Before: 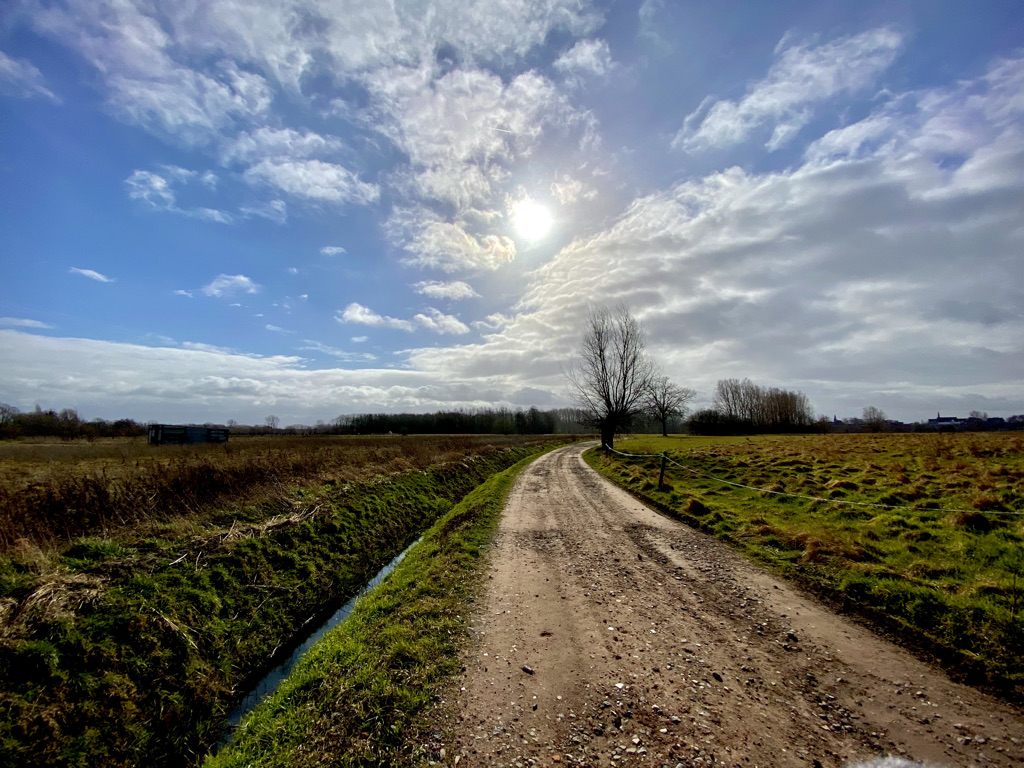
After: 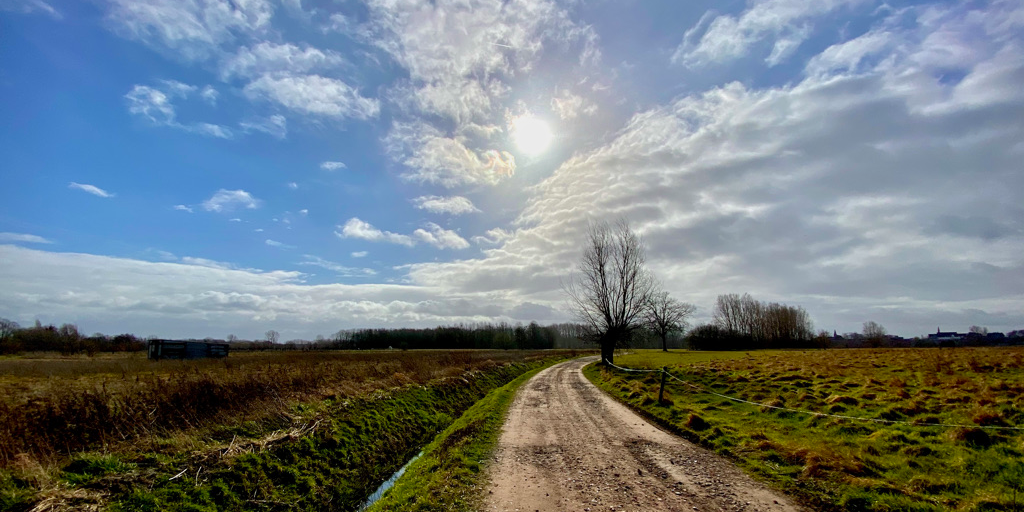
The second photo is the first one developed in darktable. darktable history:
tone equalizer: -8 EV -0.002 EV, -7 EV 0.005 EV, -6 EV -0.009 EV, -5 EV 0.011 EV, -4 EV -0.012 EV, -3 EV 0.007 EV, -2 EV -0.062 EV, -1 EV -0.293 EV, +0 EV -0.582 EV, smoothing diameter 2%, edges refinement/feathering 20, mask exposure compensation -1.57 EV, filter diffusion 5
base curve: exposure shift 0, preserve colors none
crop: top 11.166%, bottom 22.168%
